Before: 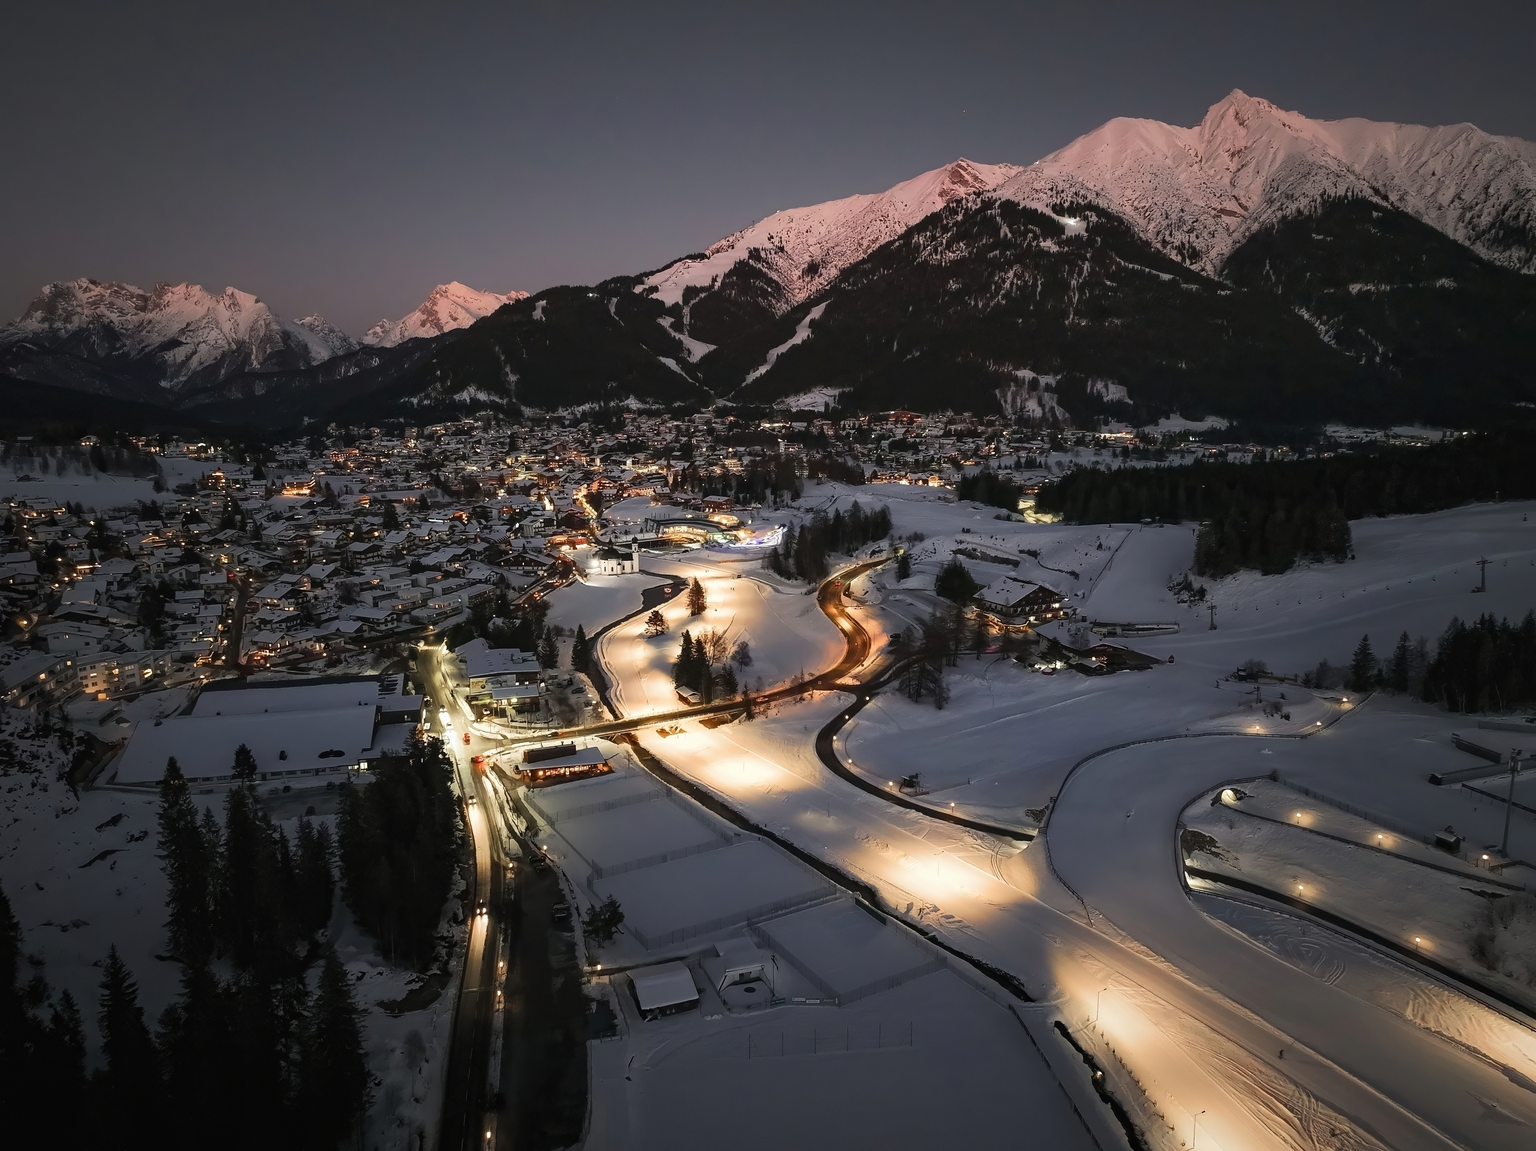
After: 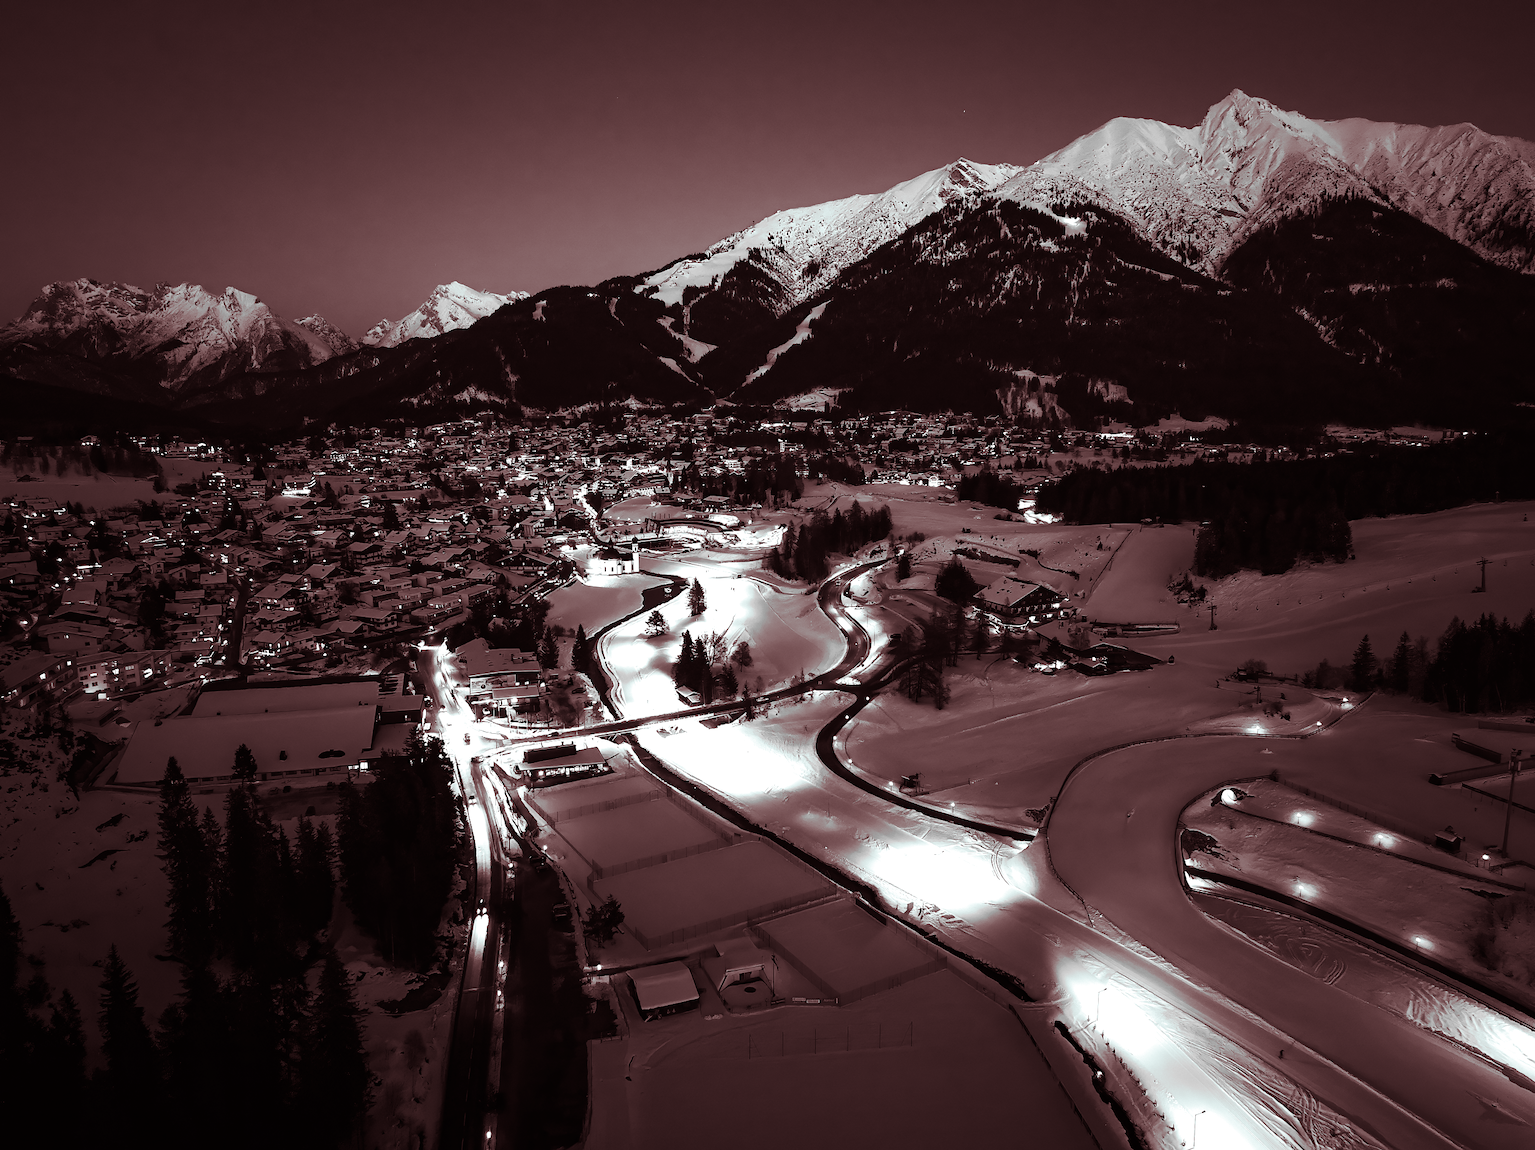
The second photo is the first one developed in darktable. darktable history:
tone equalizer: -8 EV -0.75 EV, -7 EV -0.7 EV, -6 EV -0.6 EV, -5 EV -0.4 EV, -3 EV 0.4 EV, -2 EV 0.6 EV, -1 EV 0.7 EV, +0 EV 0.75 EV, edges refinement/feathering 500, mask exposure compensation -1.57 EV, preserve details no
color balance: contrast 10%
split-toning: highlights › hue 180°
monochrome: a 32, b 64, size 2.3, highlights 1
color correction: saturation 1.34
